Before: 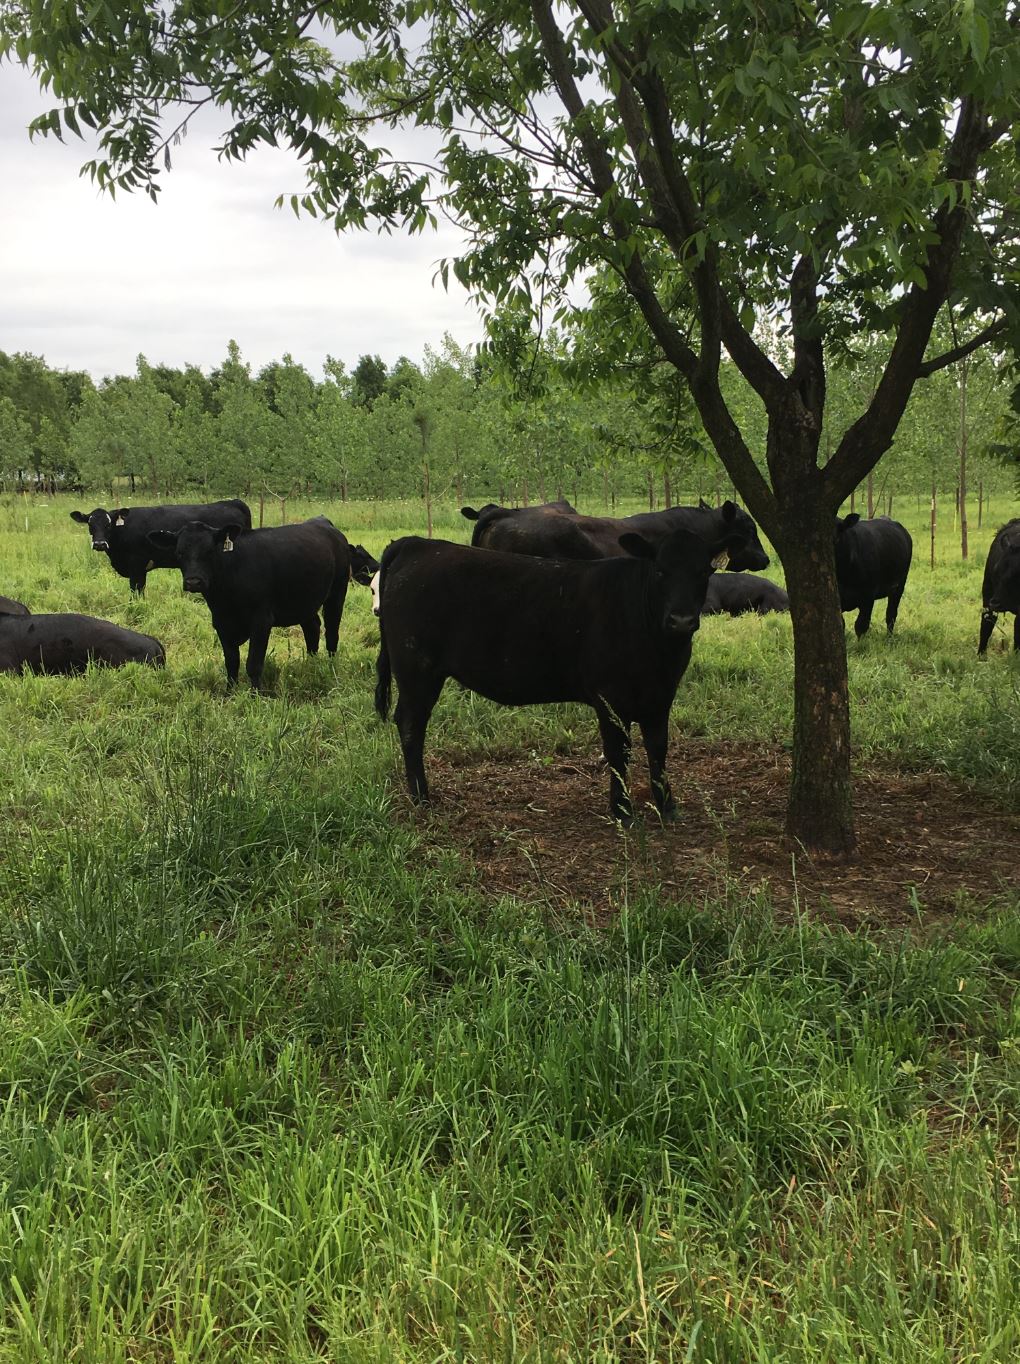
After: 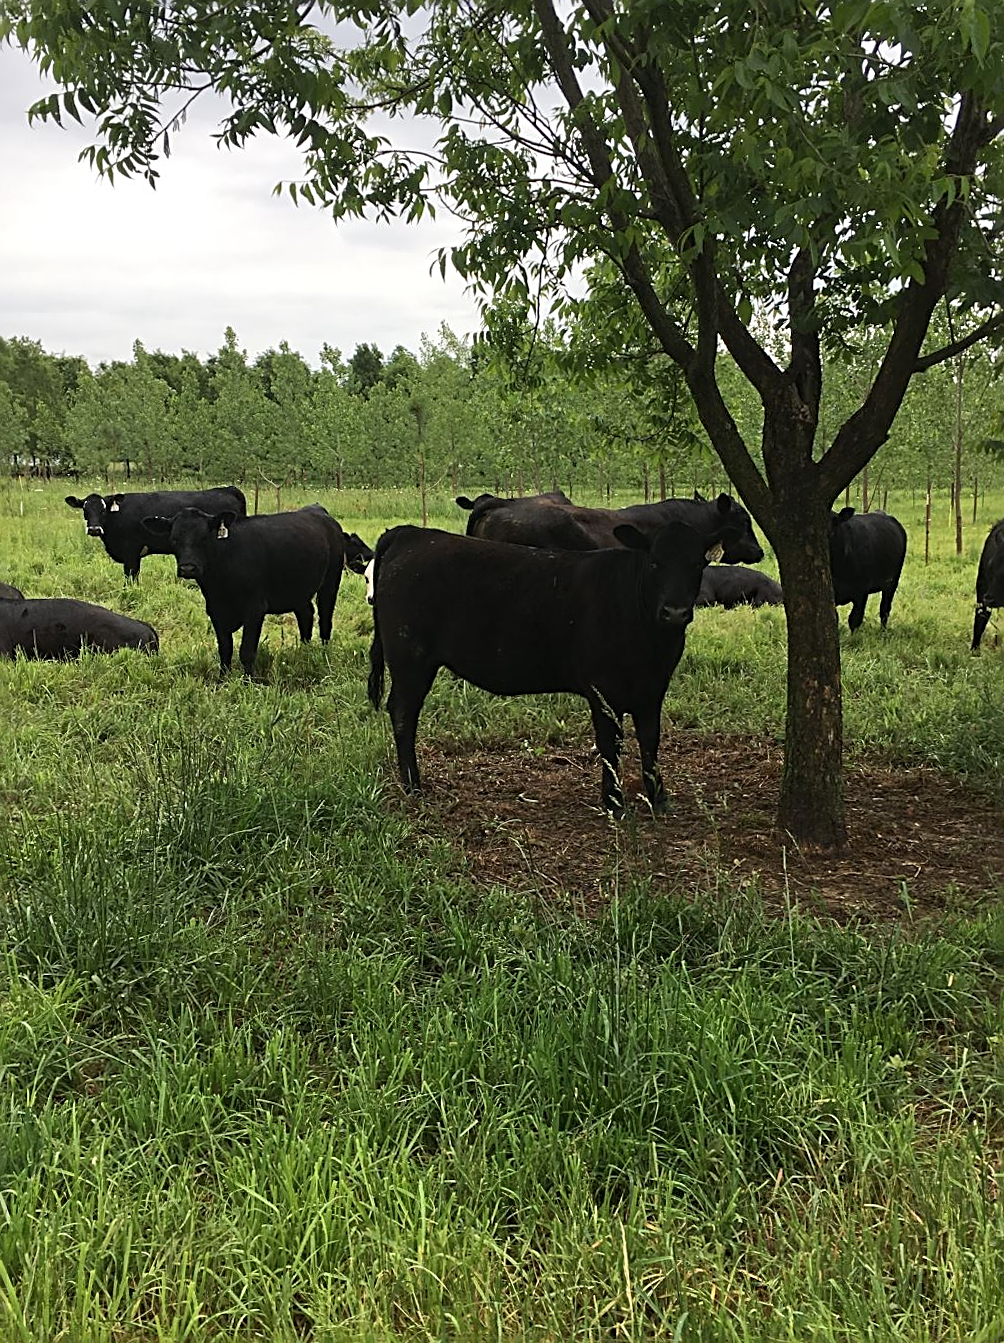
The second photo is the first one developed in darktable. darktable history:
crop and rotate: angle -0.655°
sharpen: radius 2.618, amount 0.697
